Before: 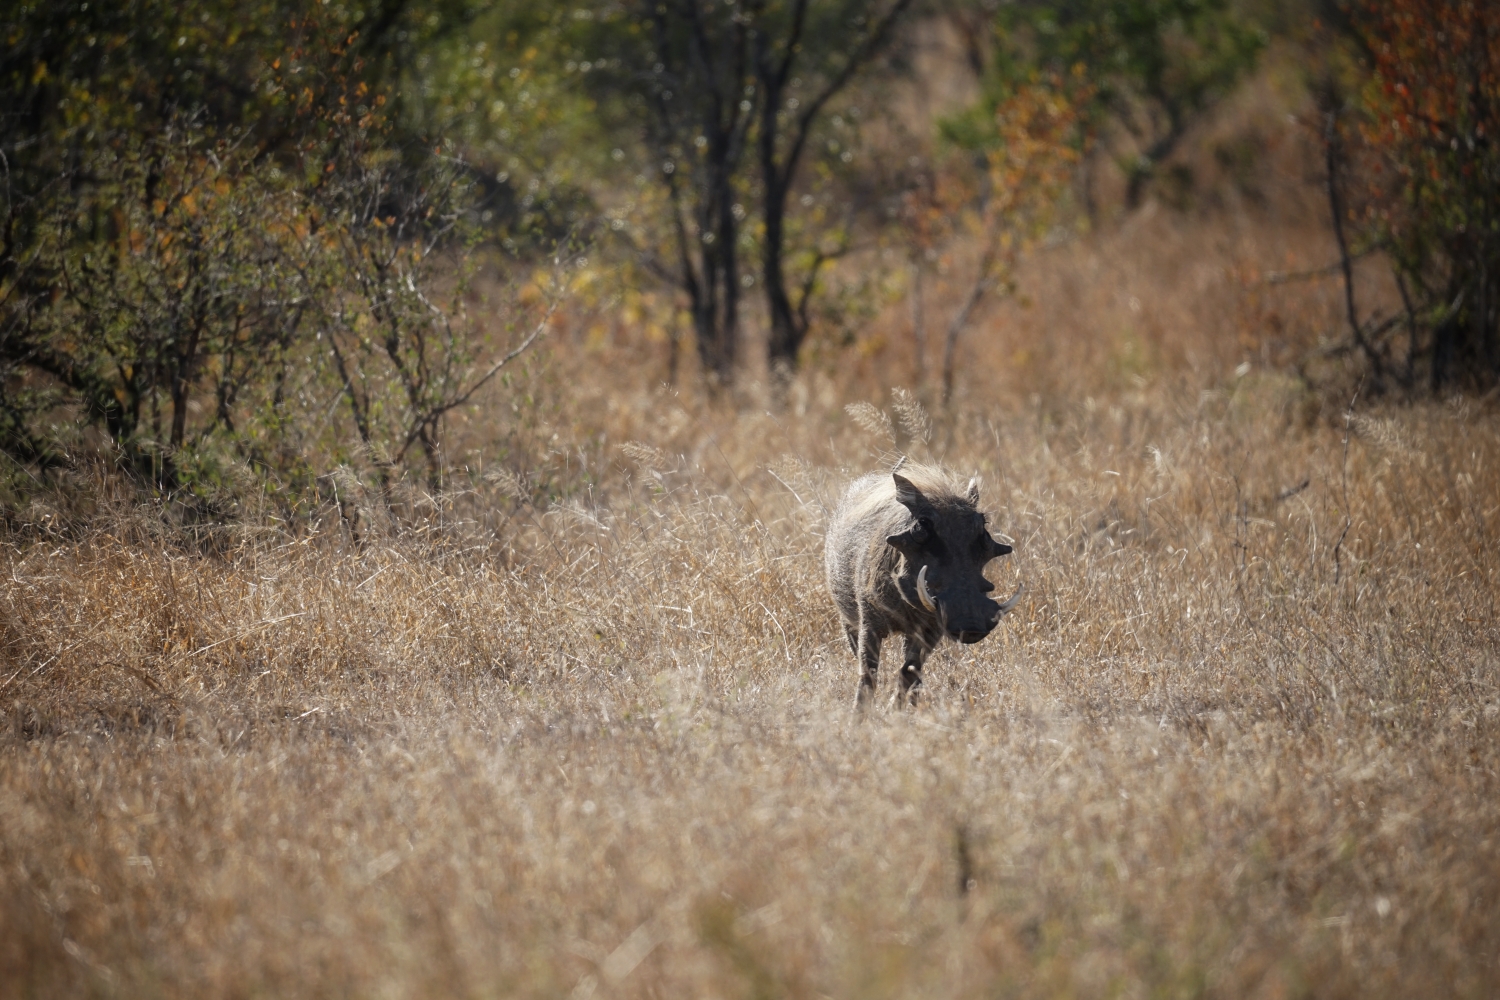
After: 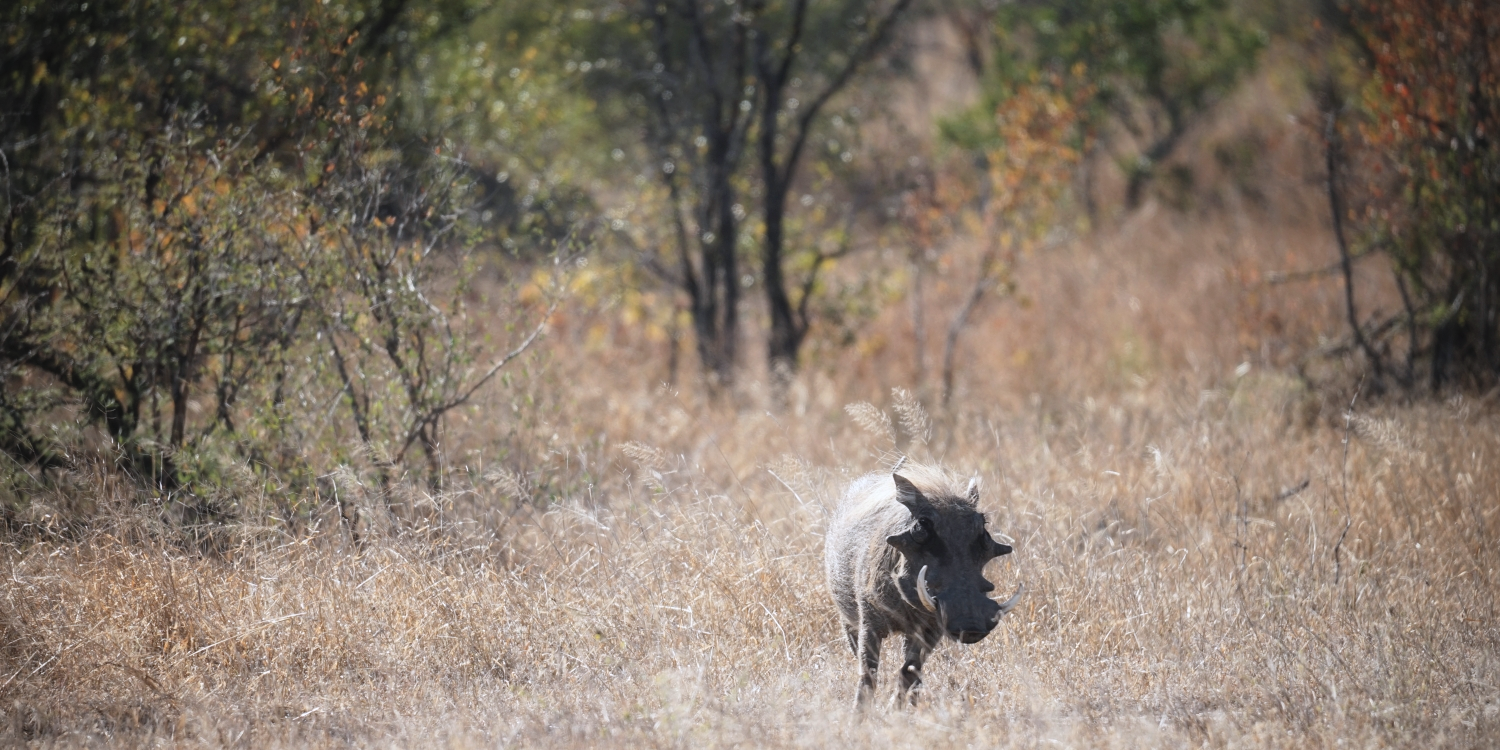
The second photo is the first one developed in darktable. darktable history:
crop: bottom 24.991%
color correction: highlights a* -0.663, highlights b* -8.49
vignetting: fall-off start 97.12%, width/height ratio 1.185
contrast brightness saturation: contrast 0.141, brightness 0.207
